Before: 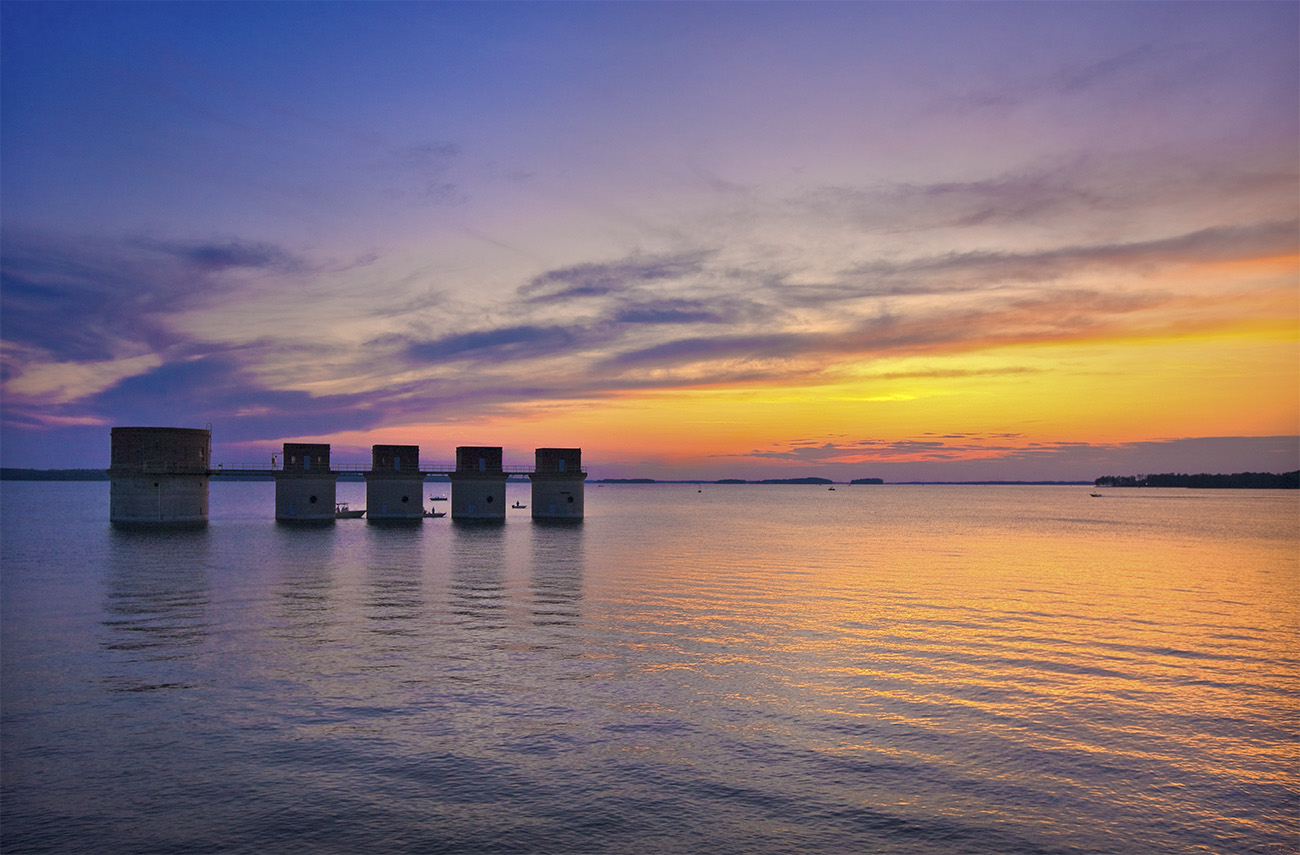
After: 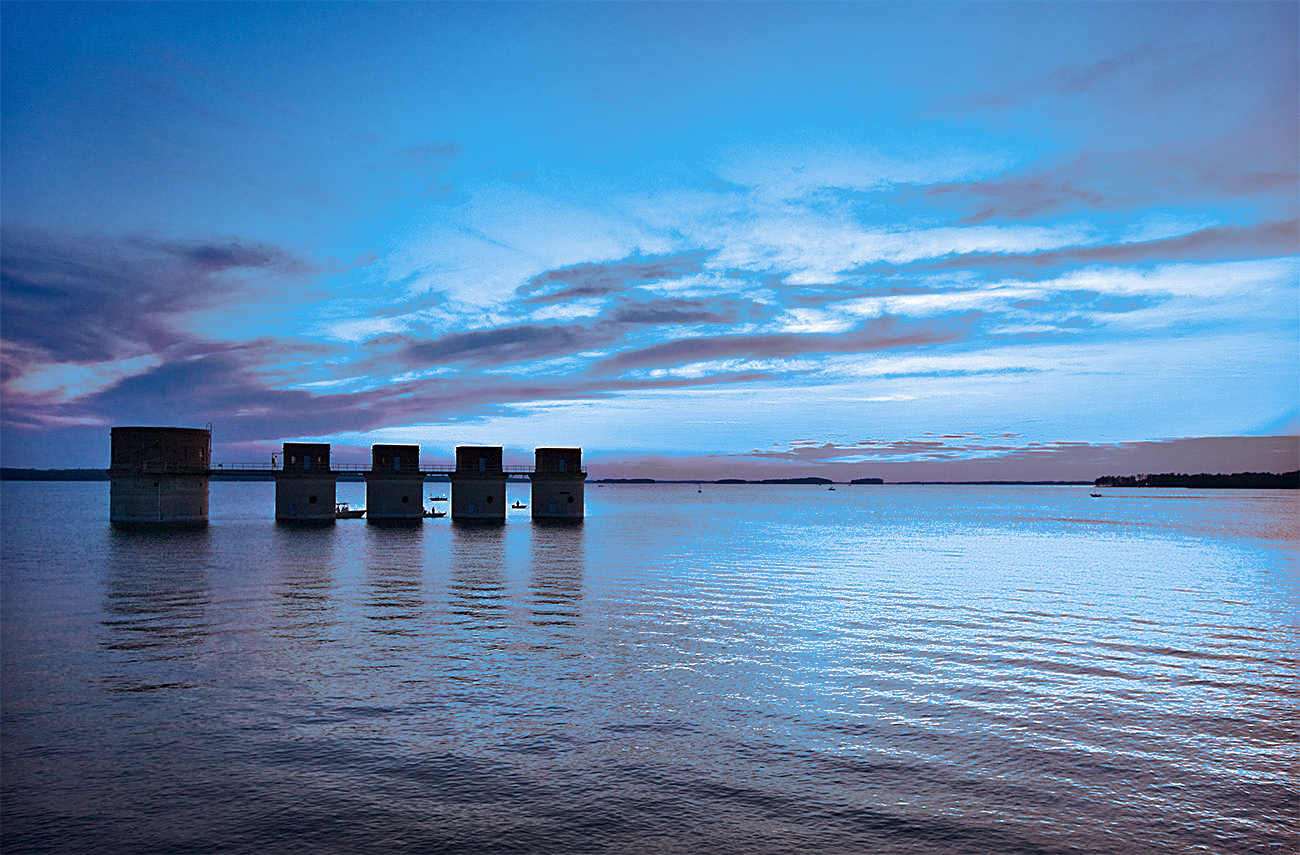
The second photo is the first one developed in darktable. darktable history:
tone equalizer: -8 EV -0.75 EV, -7 EV -0.7 EV, -6 EV -0.6 EV, -5 EV -0.4 EV, -3 EV 0.4 EV, -2 EV 0.6 EV, -1 EV 0.7 EV, +0 EV 0.75 EV, edges refinement/feathering 500, mask exposure compensation -1.57 EV, preserve details no
sharpen: on, module defaults
exposure: compensate exposure bias true, compensate highlight preservation false
split-toning: shadows › hue 220°, shadows › saturation 0.64, highlights › hue 220°, highlights › saturation 0.64, balance 0, compress 5.22%
